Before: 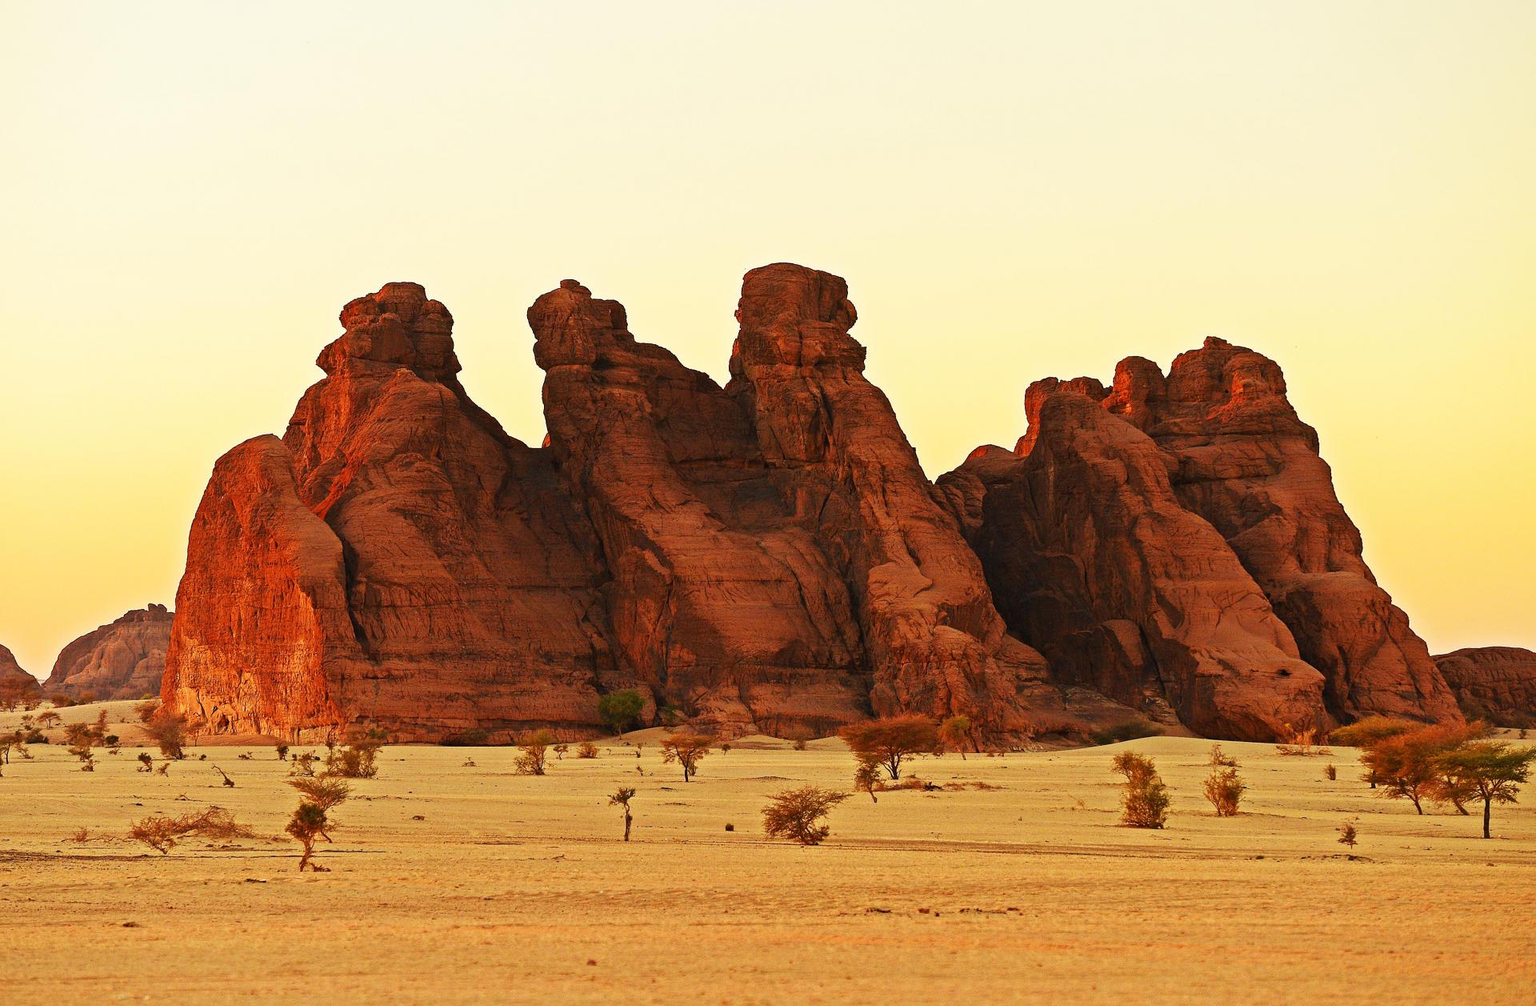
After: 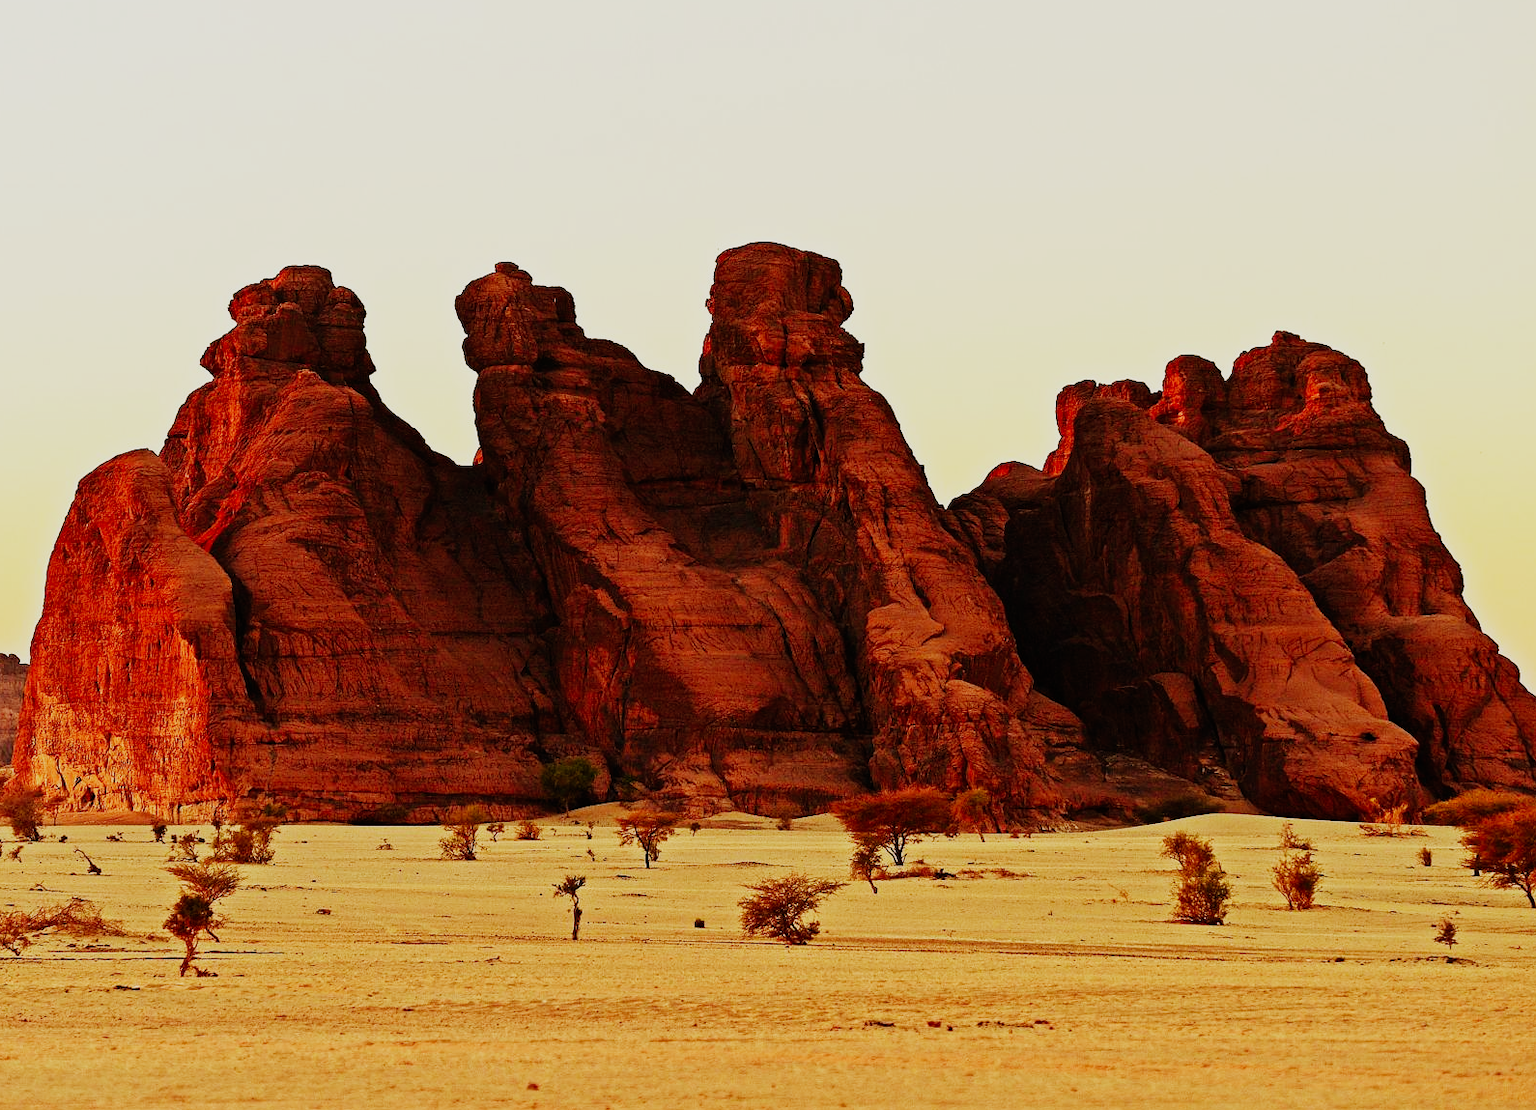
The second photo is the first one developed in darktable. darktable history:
crop: left 9.807%, top 6.259%, right 7.334%, bottom 2.177%
sigmoid: contrast 1.69, skew -0.23, preserve hue 0%, red attenuation 0.1, red rotation 0.035, green attenuation 0.1, green rotation -0.017, blue attenuation 0.15, blue rotation -0.052, base primaries Rec2020
